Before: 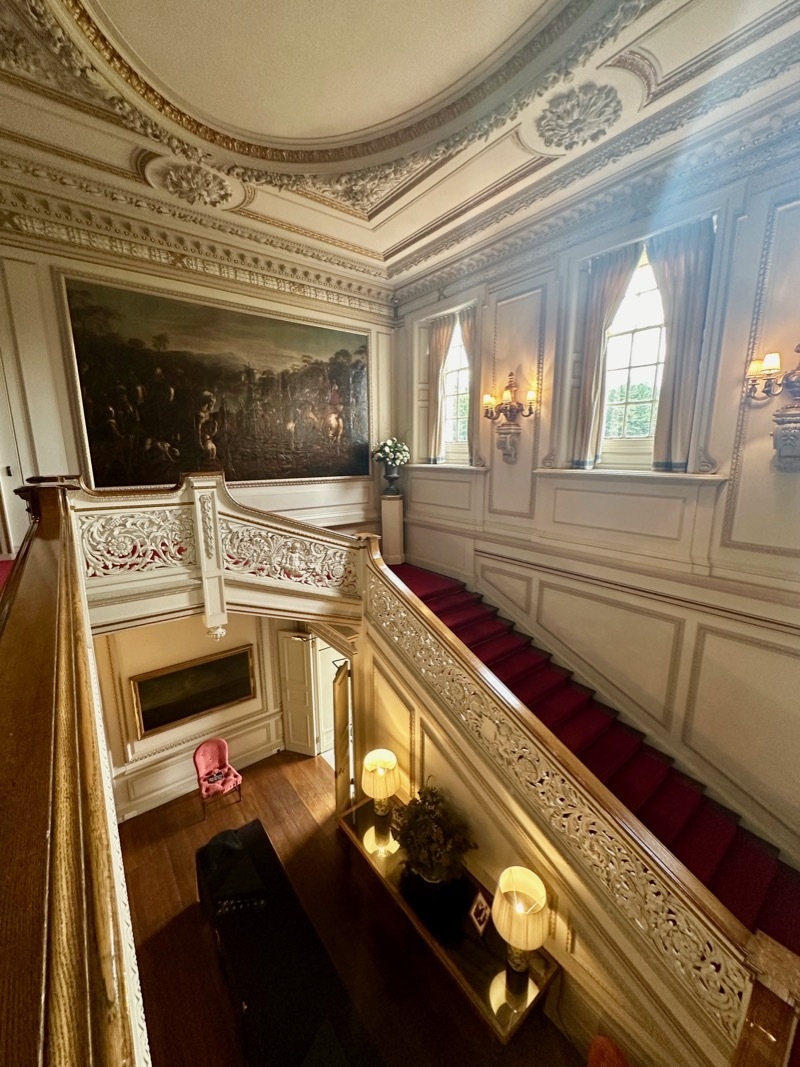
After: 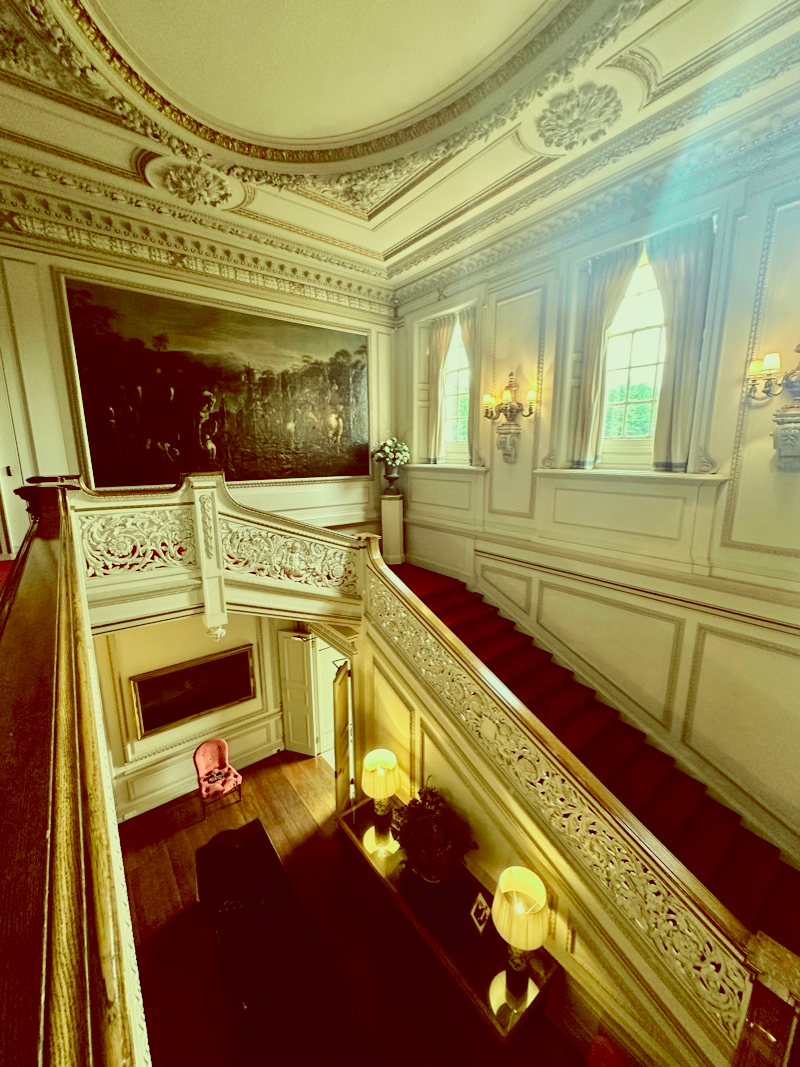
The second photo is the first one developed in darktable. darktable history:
tone curve: curves: ch0 [(0, 0.026) (0.104, 0.1) (0.233, 0.262) (0.398, 0.507) (0.498, 0.621) (0.65, 0.757) (0.835, 0.883) (1, 0.961)]; ch1 [(0, 0) (0.346, 0.307) (0.408, 0.369) (0.453, 0.457) (0.482, 0.476) (0.502, 0.498) (0.521, 0.503) (0.553, 0.554) (0.638, 0.646) (0.693, 0.727) (1, 1)]; ch2 [(0, 0) (0.366, 0.337) (0.434, 0.46) (0.485, 0.494) (0.5, 0.494) (0.511, 0.508) (0.537, 0.55) (0.579, 0.599) (0.663, 0.67) (1, 1)], color space Lab, independent channels, preserve colors none
color balance: lift [1, 1.015, 0.987, 0.985], gamma [1, 0.959, 1.042, 0.958], gain [0.927, 0.938, 1.072, 0.928], contrast 1.5%
